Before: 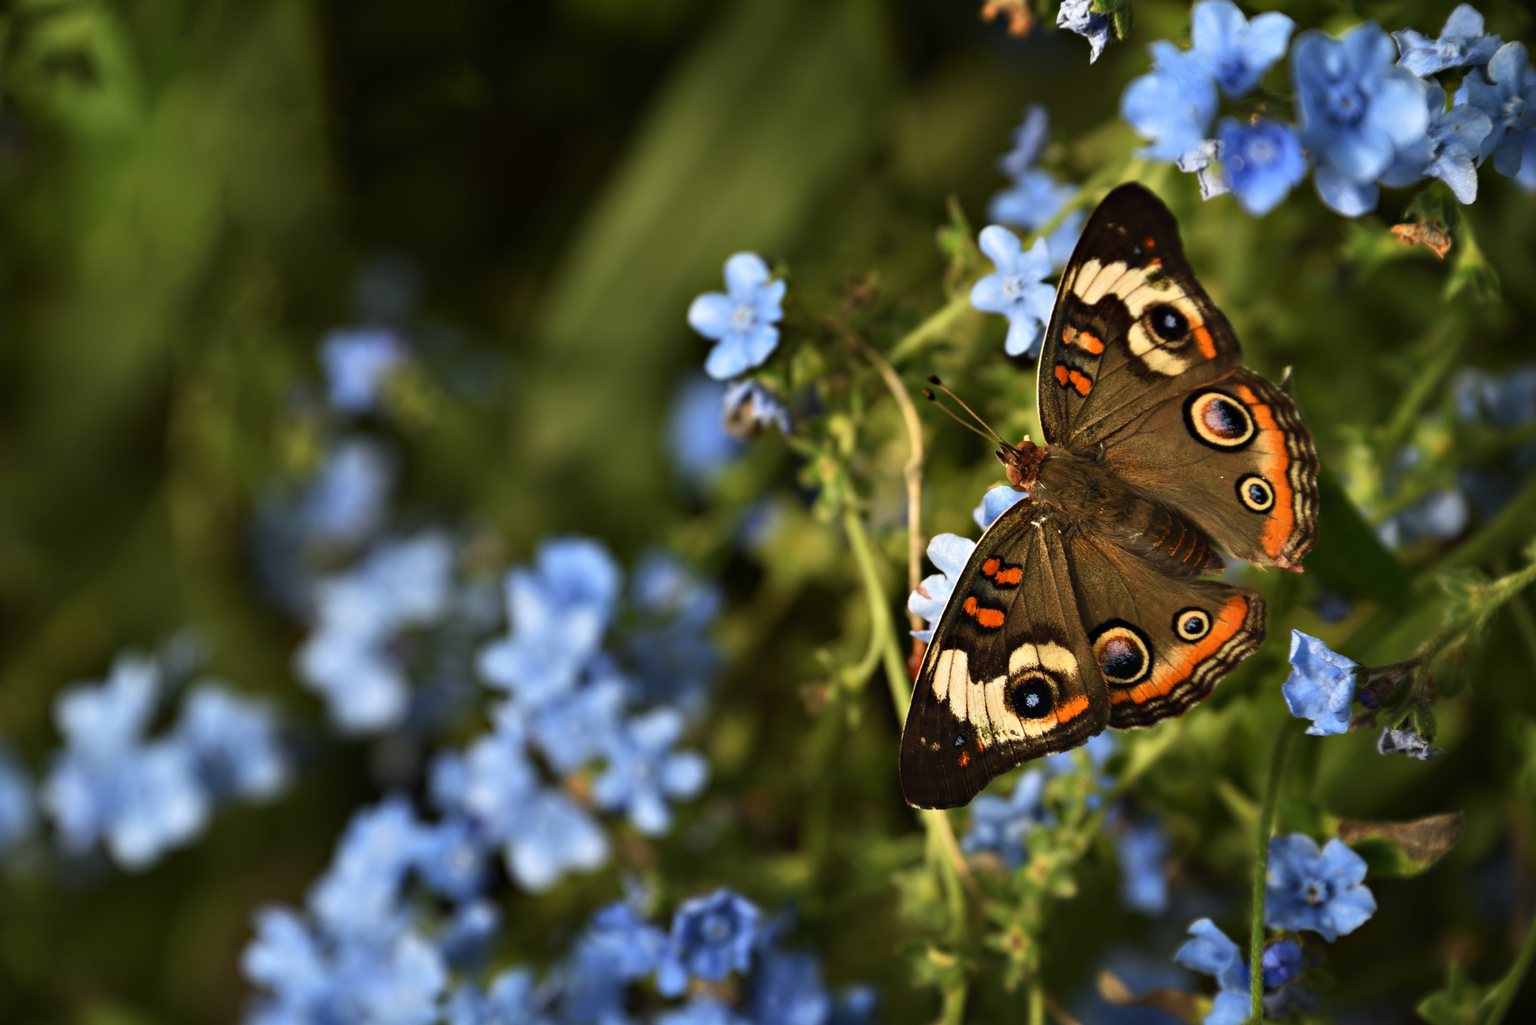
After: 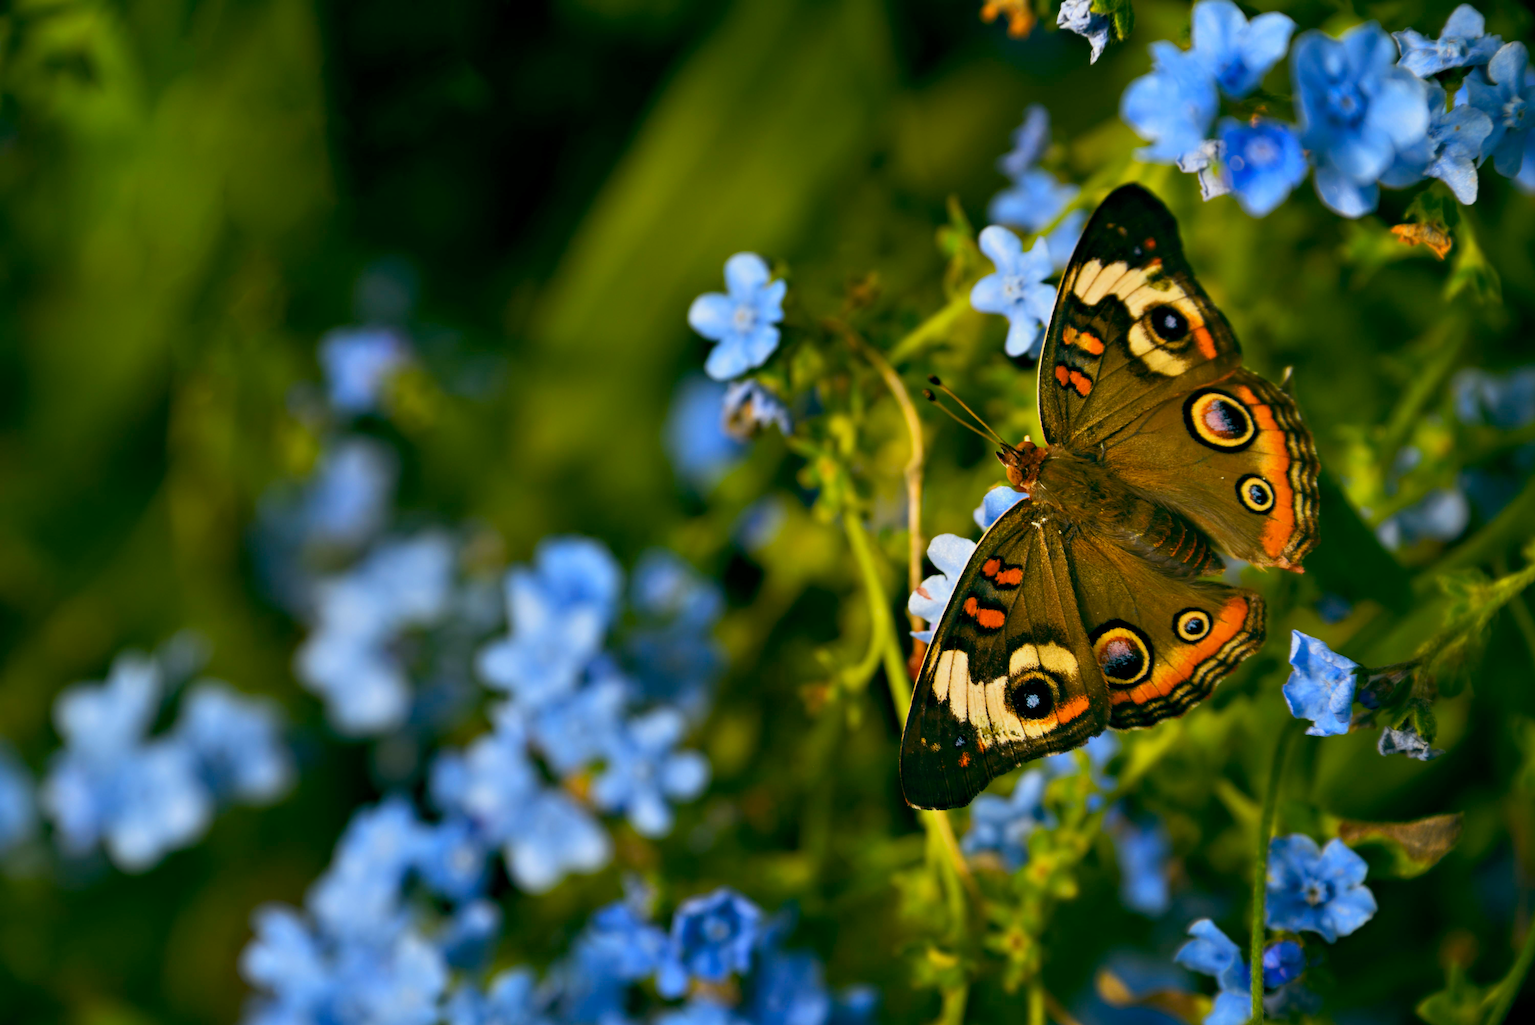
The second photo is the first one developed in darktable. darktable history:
color balance rgb: power › luminance 1.557%, highlights gain › chroma 0.11%, highlights gain › hue 332.65°, global offset › luminance -0.317%, global offset › chroma 0.118%, global offset › hue 165.68°, linear chroma grading › global chroma 15.548%, perceptual saturation grading › global saturation 19.585%, contrast -9.98%
